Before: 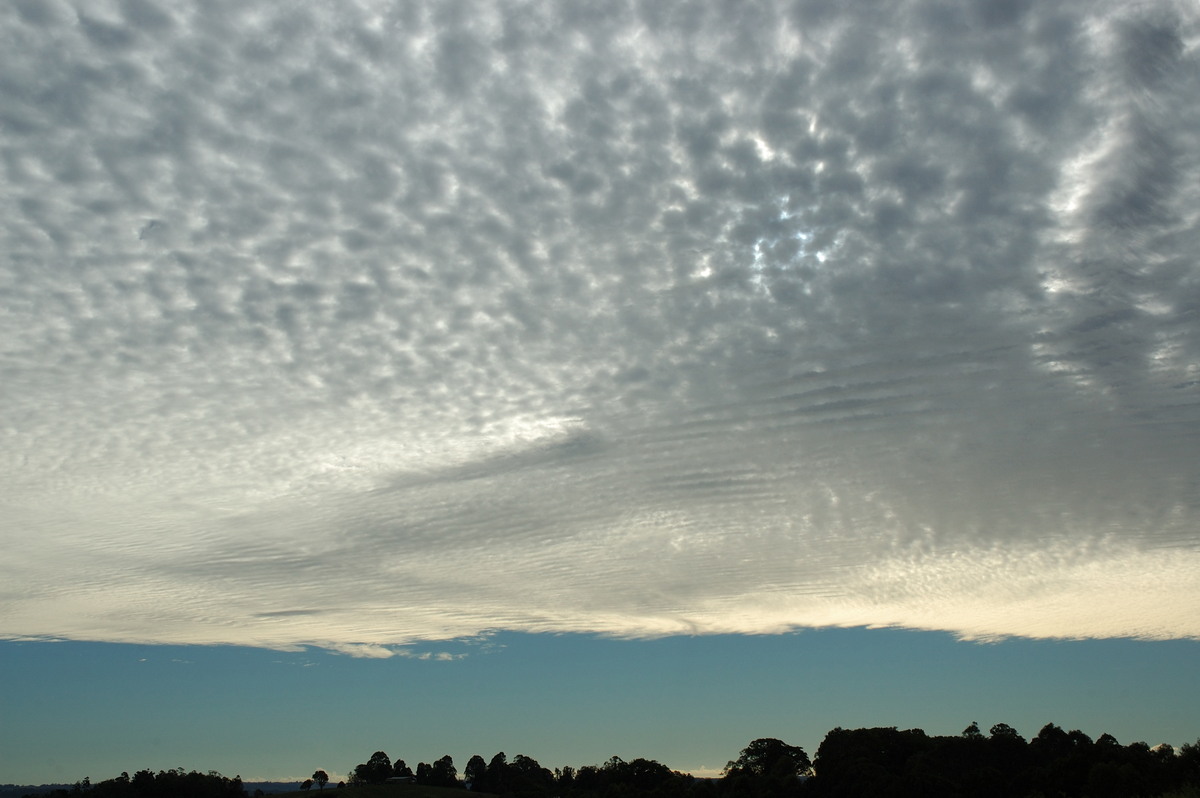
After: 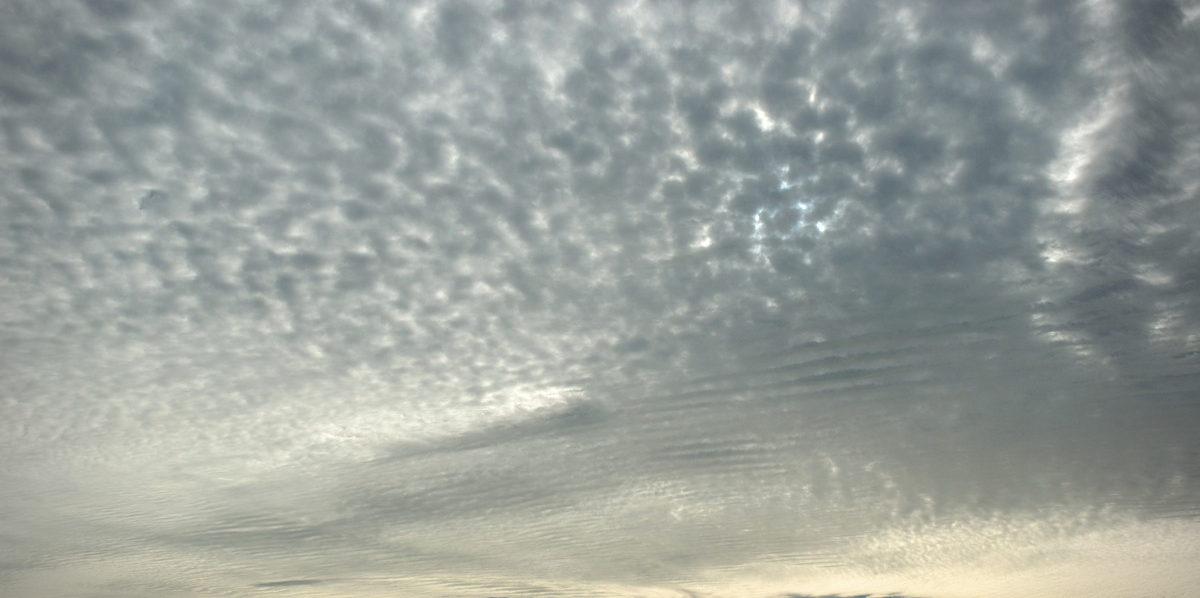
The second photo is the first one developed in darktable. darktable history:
crop: top 3.808%, bottom 21.169%
vignetting: on, module defaults
